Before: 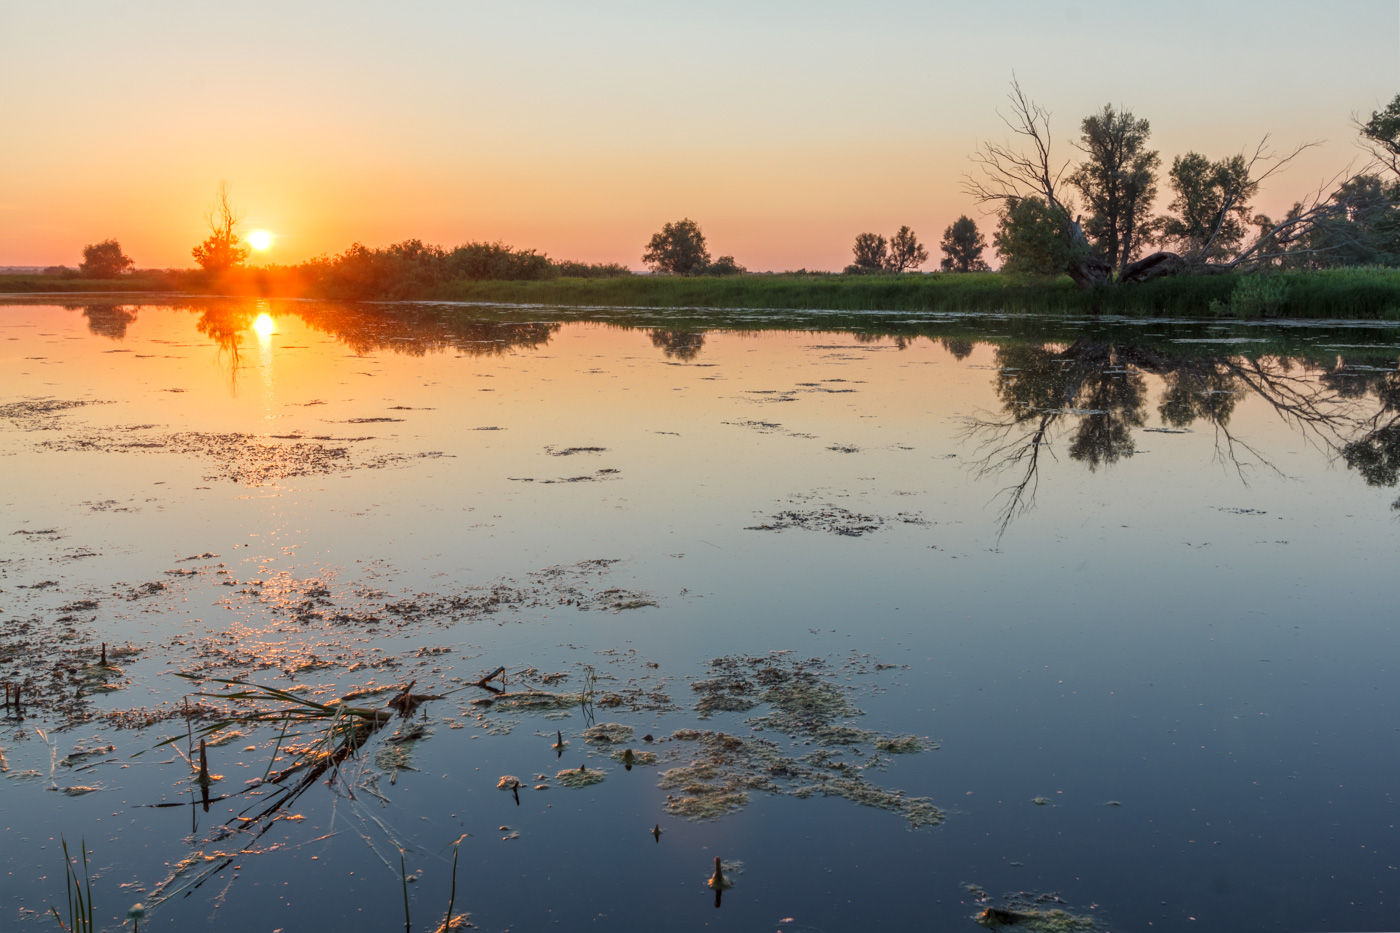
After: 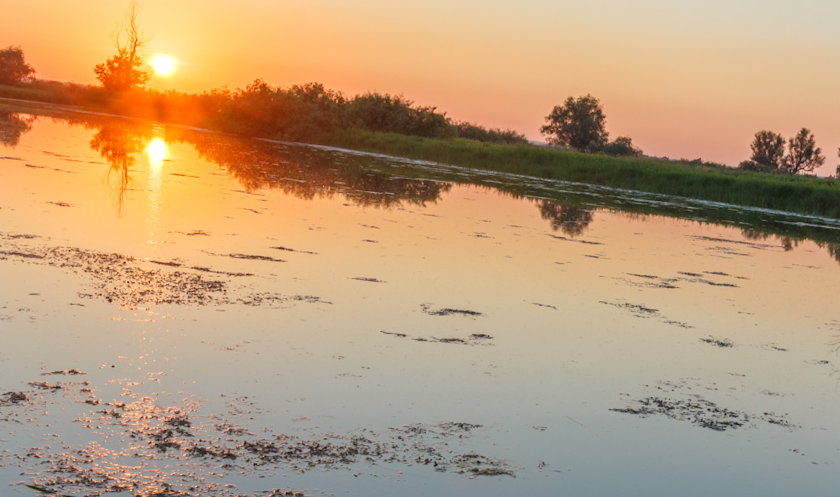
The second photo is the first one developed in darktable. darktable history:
crop and rotate: angle -6.89°, left 2.03%, top 7.027%, right 27.59%, bottom 30.462%
